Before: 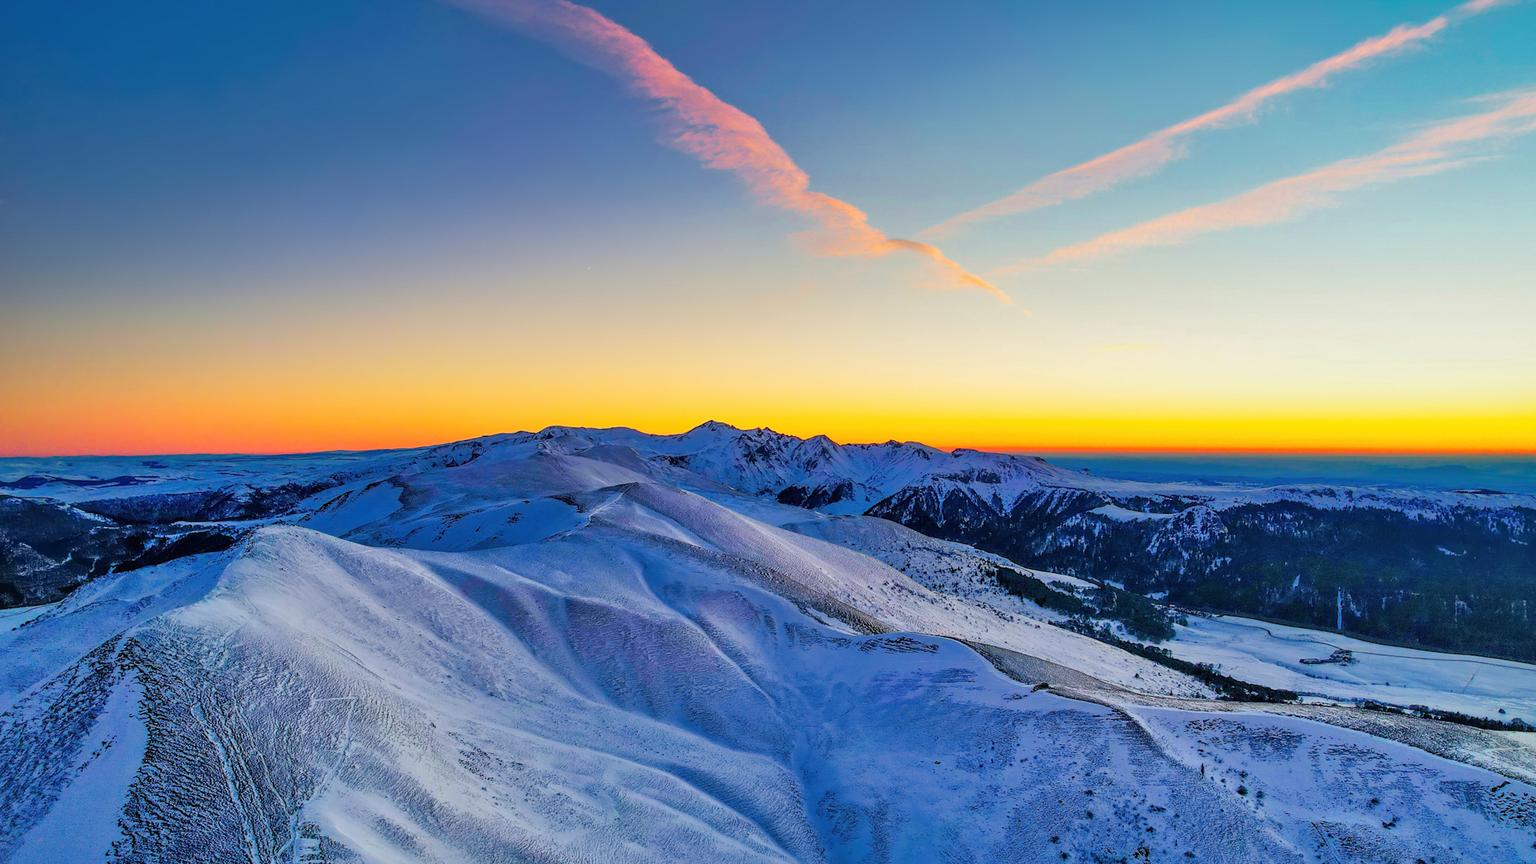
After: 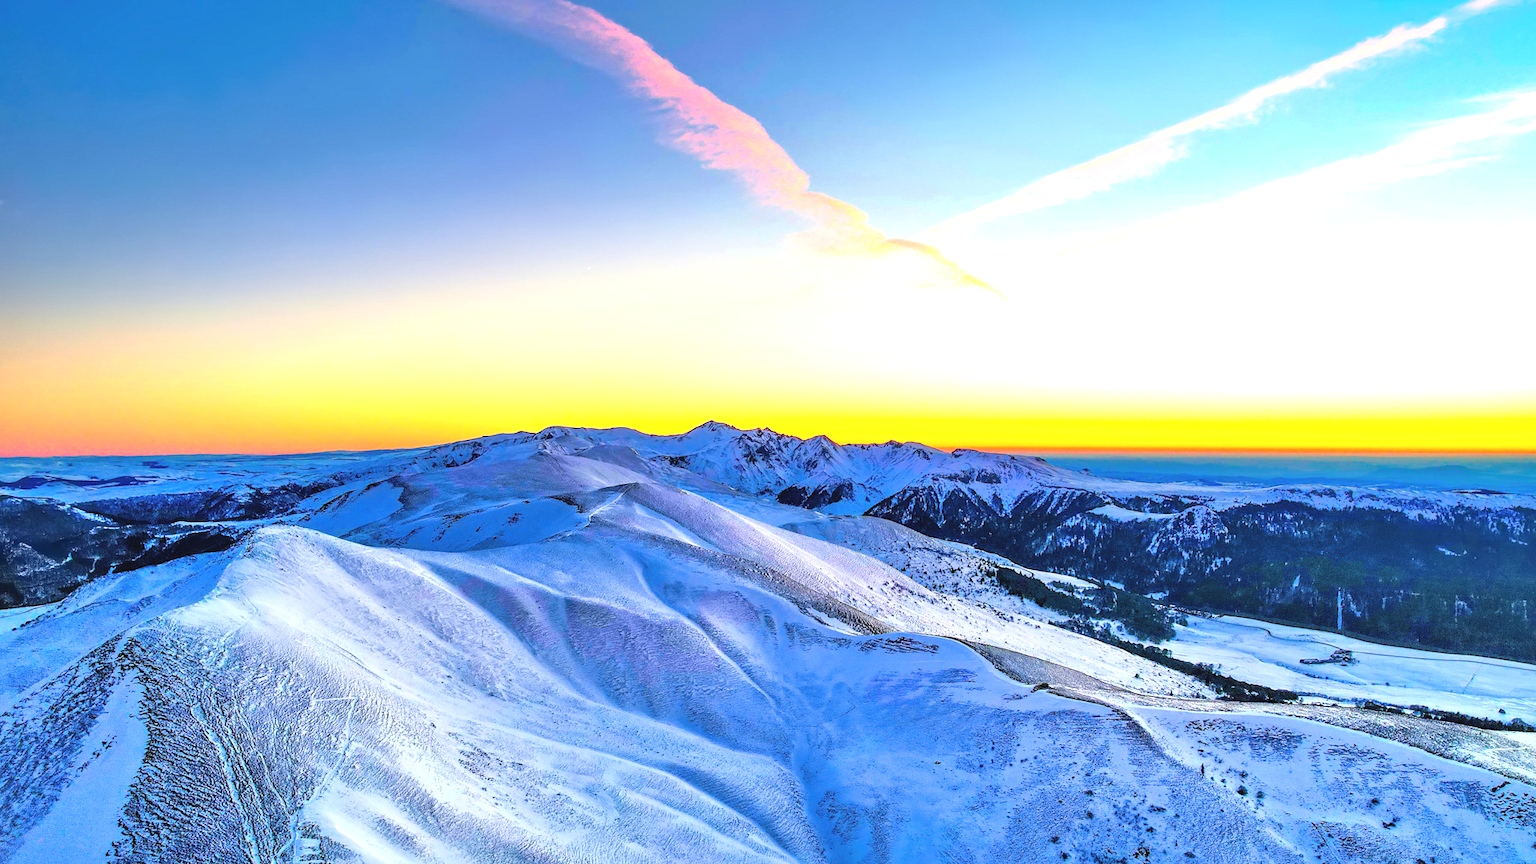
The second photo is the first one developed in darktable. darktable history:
exposure: black level correction -0.002, exposure 1.11 EV, compensate highlight preservation false
